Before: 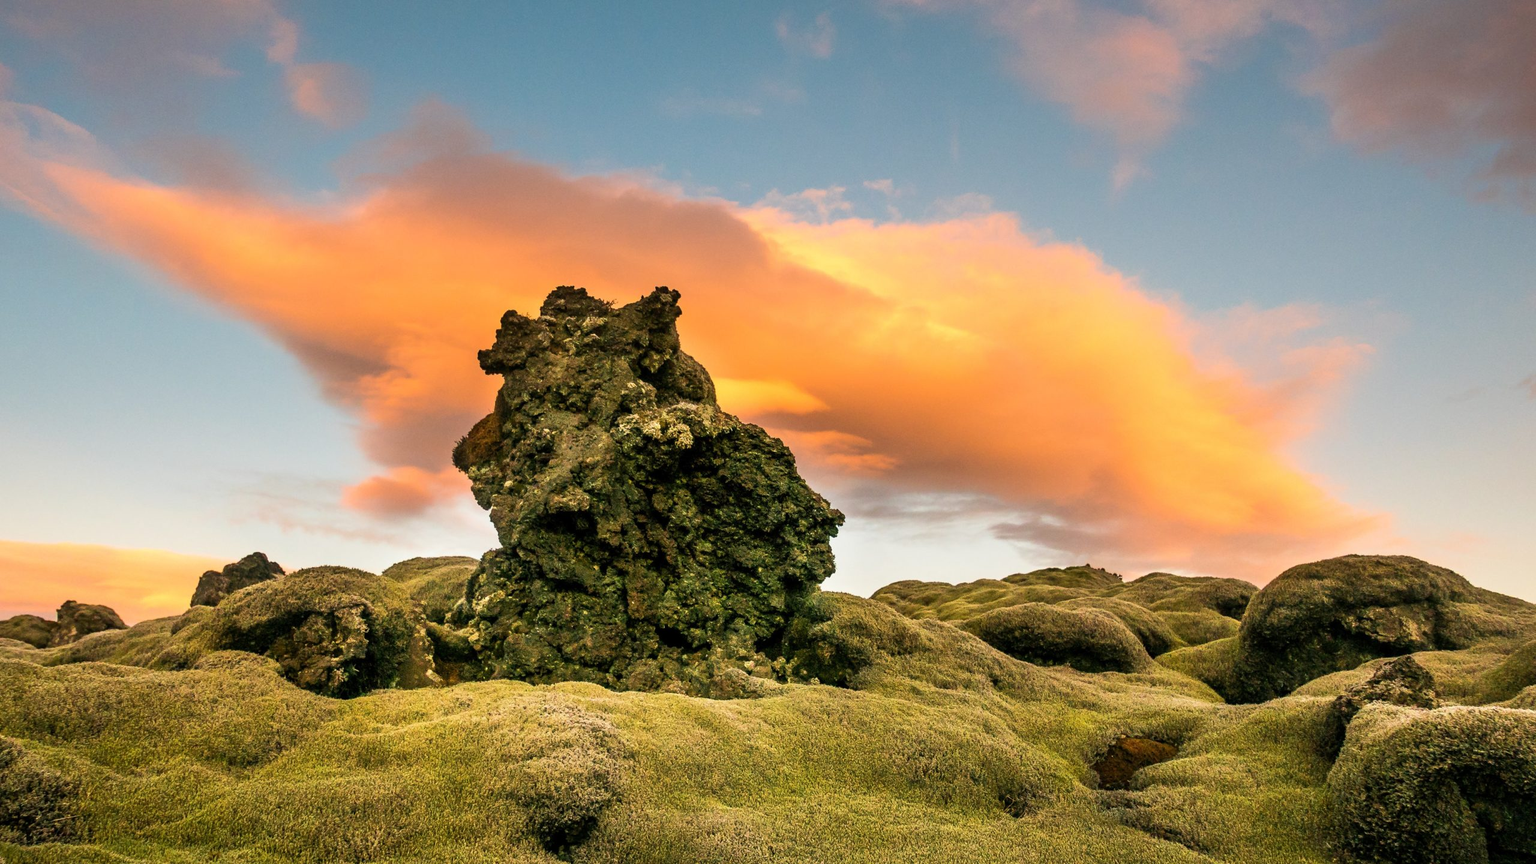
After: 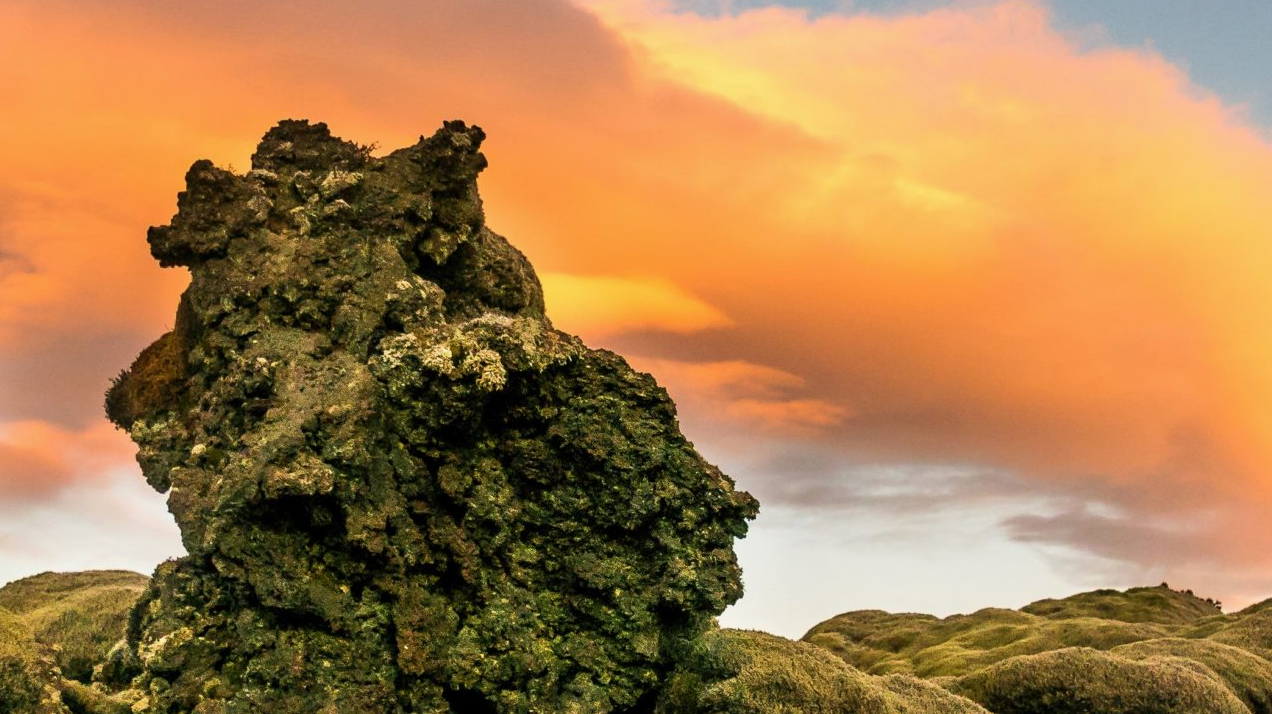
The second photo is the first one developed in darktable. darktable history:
crop: left 25.361%, top 24.84%, right 24.934%, bottom 25.55%
exposure: exposure -0.054 EV, compensate highlight preservation false
